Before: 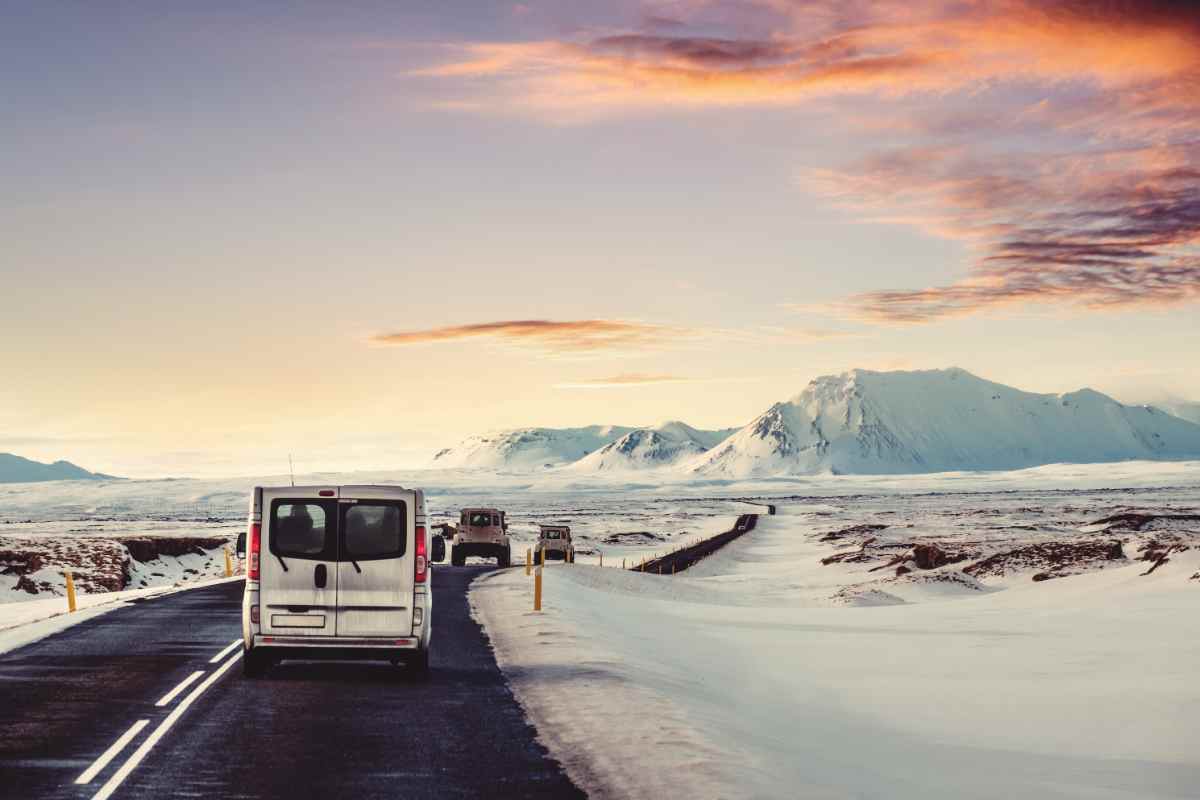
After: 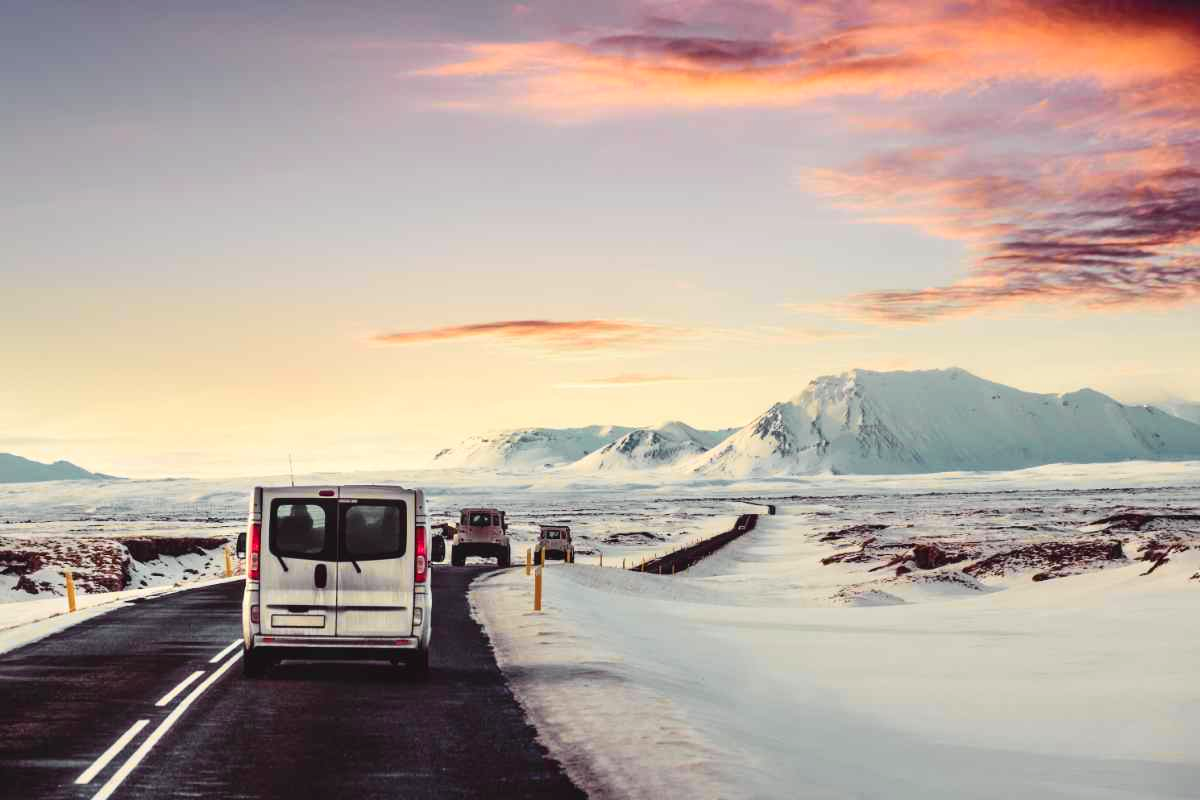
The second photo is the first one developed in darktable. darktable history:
tone curve: curves: ch0 [(0, 0.015) (0.037, 0.032) (0.131, 0.113) (0.275, 0.26) (0.497, 0.505) (0.617, 0.643) (0.704, 0.735) (0.813, 0.842) (0.911, 0.931) (0.997, 1)]; ch1 [(0, 0) (0.301, 0.3) (0.444, 0.438) (0.493, 0.494) (0.501, 0.5) (0.534, 0.543) (0.582, 0.605) (0.658, 0.687) (0.746, 0.79) (1, 1)]; ch2 [(0, 0) (0.246, 0.234) (0.36, 0.356) (0.415, 0.426) (0.476, 0.492) (0.502, 0.499) (0.525, 0.517) (0.533, 0.534) (0.586, 0.598) (0.634, 0.643) (0.706, 0.717) (0.853, 0.83) (1, 0.951)], color space Lab, independent channels, preserve colors none
